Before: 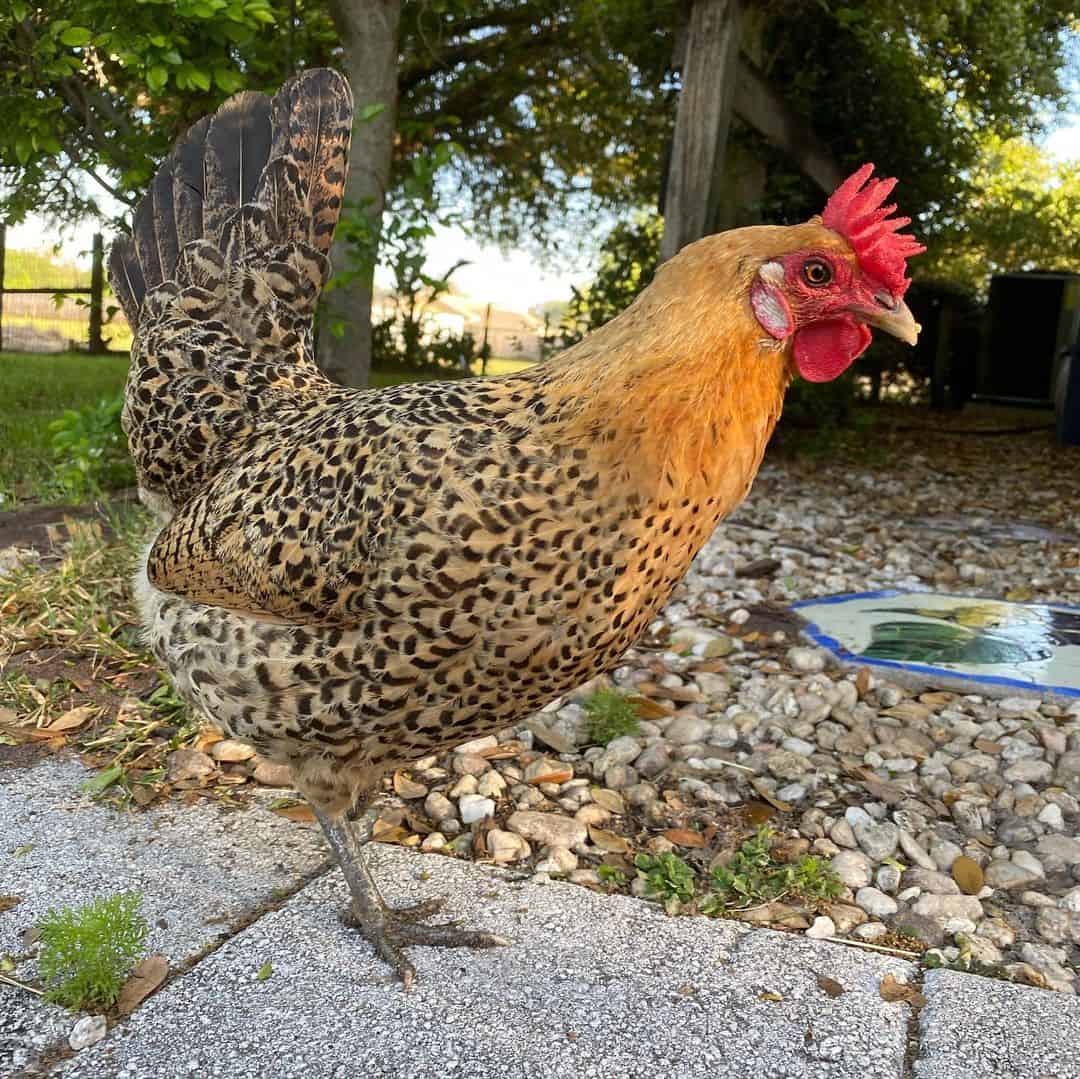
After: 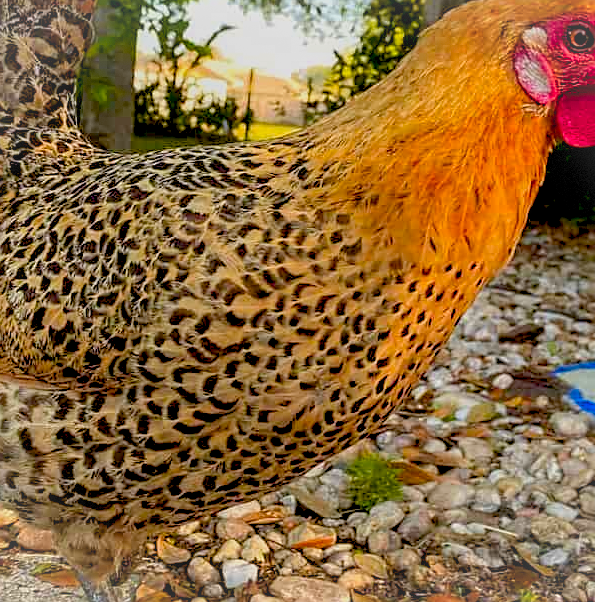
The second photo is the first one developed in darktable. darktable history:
color balance rgb: global offset › luminance -0.898%, perceptual saturation grading › global saturation 30.127%, hue shift -5.28°, contrast -21.109%
contrast brightness saturation: saturation 0.177
local contrast: on, module defaults
exposure: black level correction 0.009, exposure 0.015 EV, compensate exposure bias true, compensate highlight preservation false
vignetting: fall-off start 97.13%, brightness 0.049, saturation 0.001, width/height ratio 1.183, dithering 8-bit output, unbound false
crop and rotate: left 22.015%, top 21.863%, right 22.842%, bottom 22.305%
tone equalizer: edges refinement/feathering 500, mask exposure compensation -1.57 EV, preserve details no
sharpen: on, module defaults
